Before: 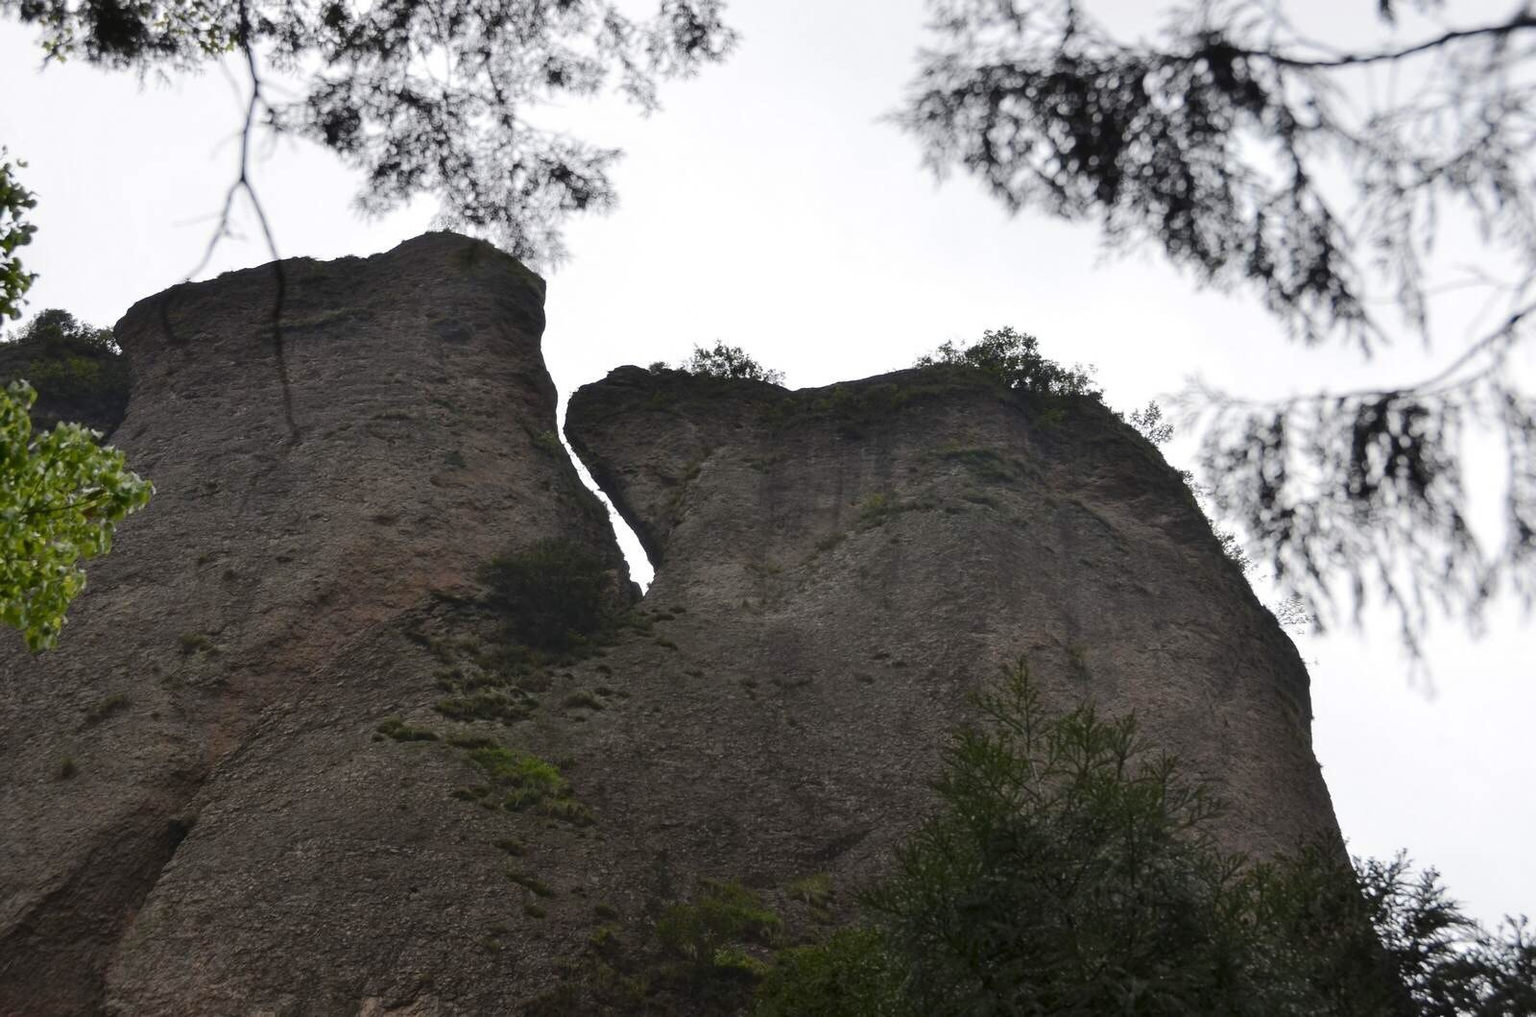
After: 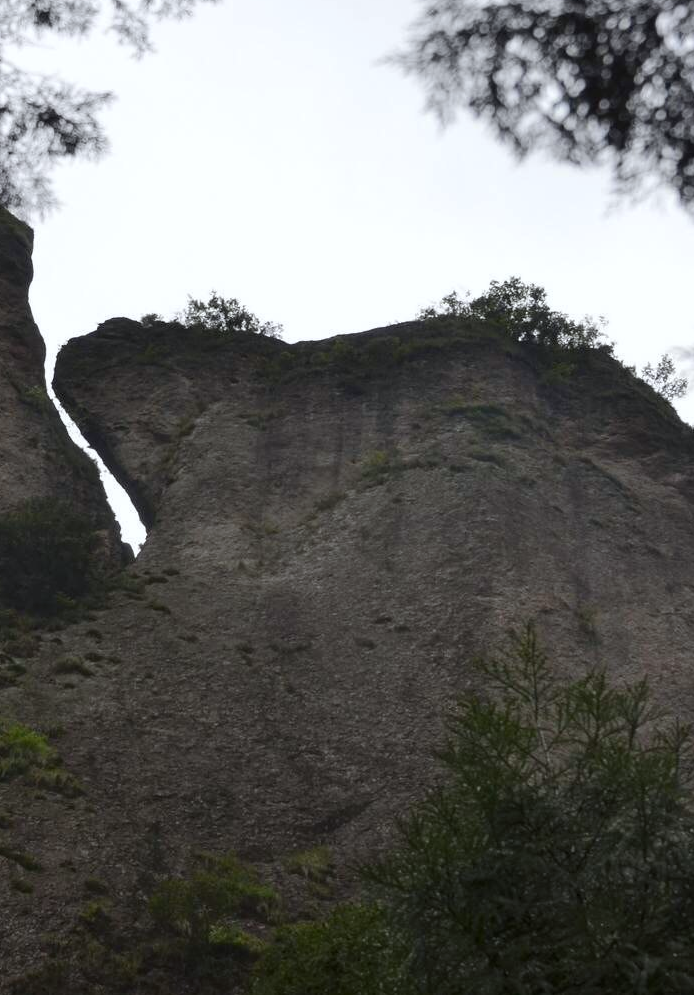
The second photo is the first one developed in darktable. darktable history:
white balance: red 0.982, blue 1.018
crop: left 33.452%, top 6.025%, right 23.155%
